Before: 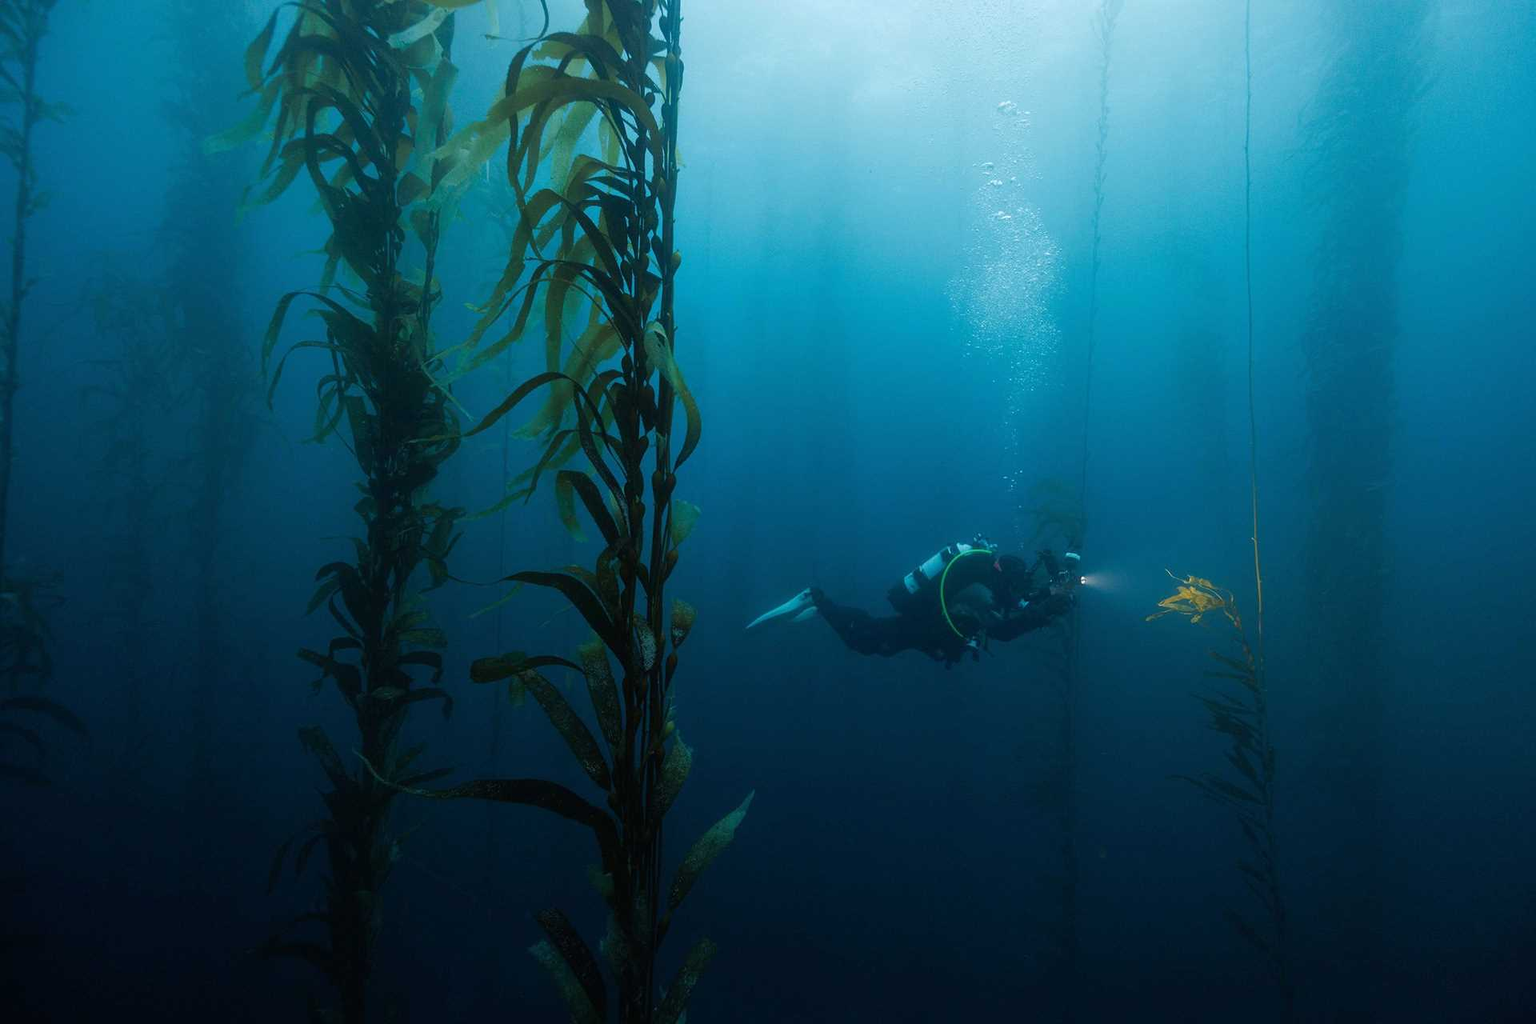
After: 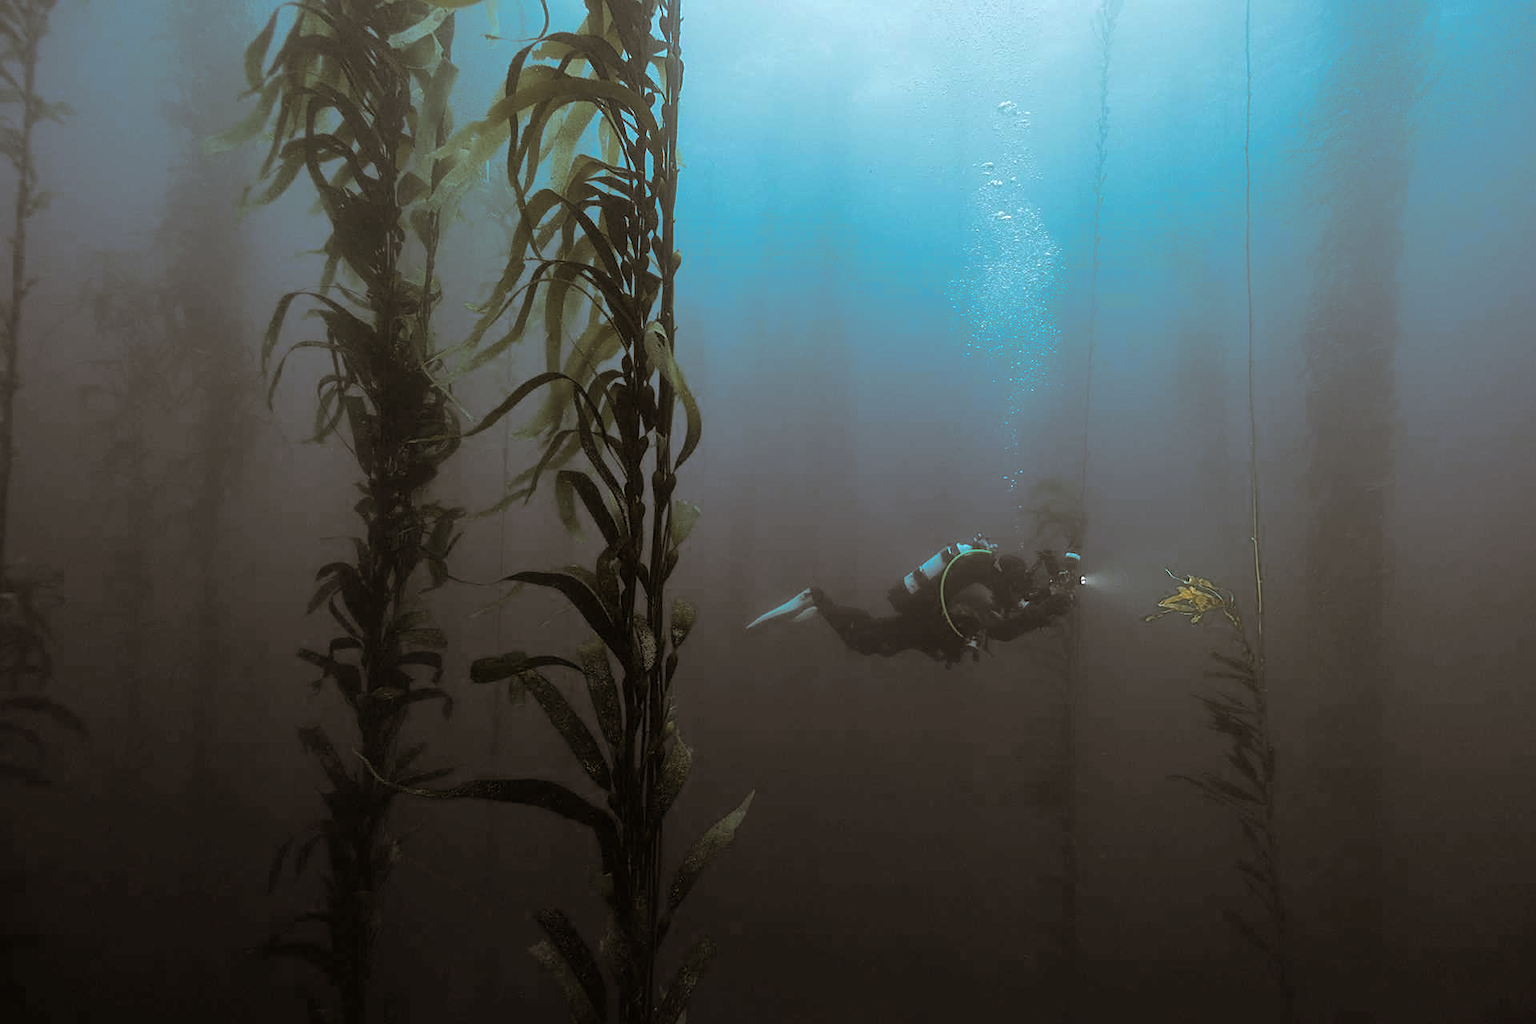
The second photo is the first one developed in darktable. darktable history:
sharpen: on, module defaults
split-toning: shadows › hue 37.98°, highlights › hue 185.58°, balance -55.261
